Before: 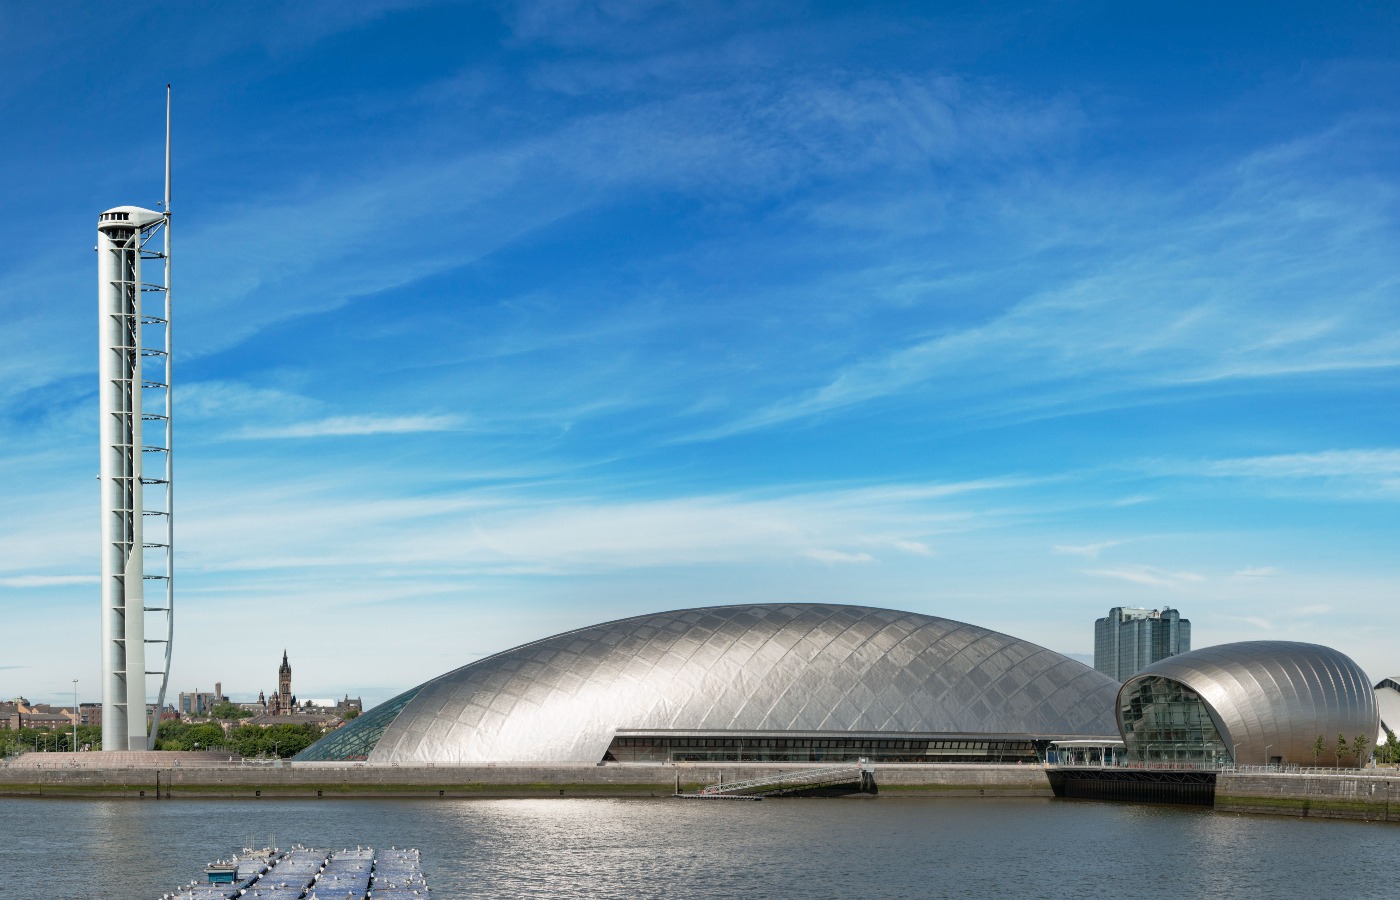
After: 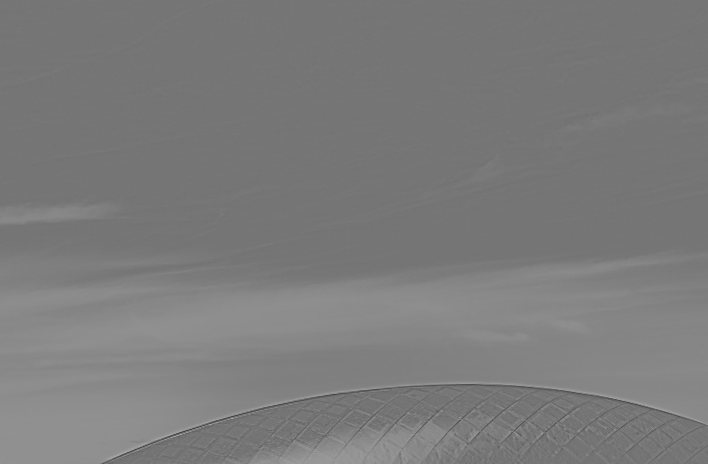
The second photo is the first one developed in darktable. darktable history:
exposure: black level correction 0, exposure 0.95 EV, compensate exposure bias true, compensate highlight preservation false
contrast brightness saturation: contrast 0.15, brightness -0.01, saturation 0.1
white balance: red 0.974, blue 1.044
crop: left 25%, top 25%, right 25%, bottom 25%
tone equalizer: -8 EV -0.417 EV, -7 EV -0.389 EV, -6 EV -0.333 EV, -5 EV -0.222 EV, -3 EV 0.222 EV, -2 EV 0.333 EV, -1 EV 0.389 EV, +0 EV 0.417 EV, edges refinement/feathering 500, mask exposure compensation -1.57 EV, preserve details no
highpass: sharpness 5.84%, contrast boost 8.44%
sharpen: on, module defaults
rotate and perspective: rotation -1.17°, automatic cropping off
